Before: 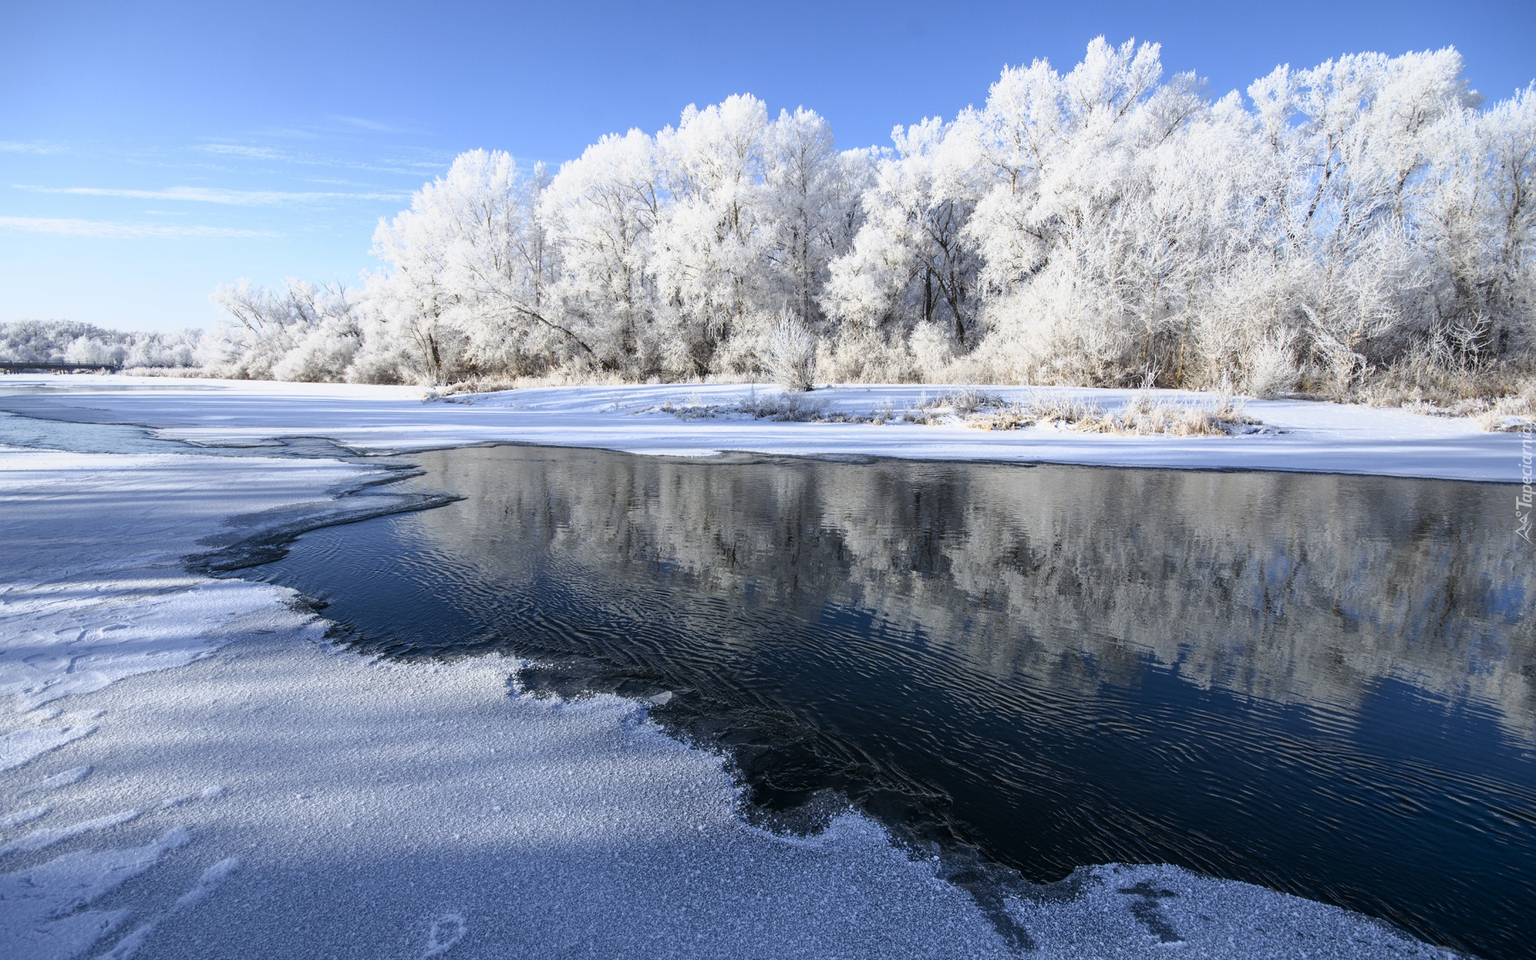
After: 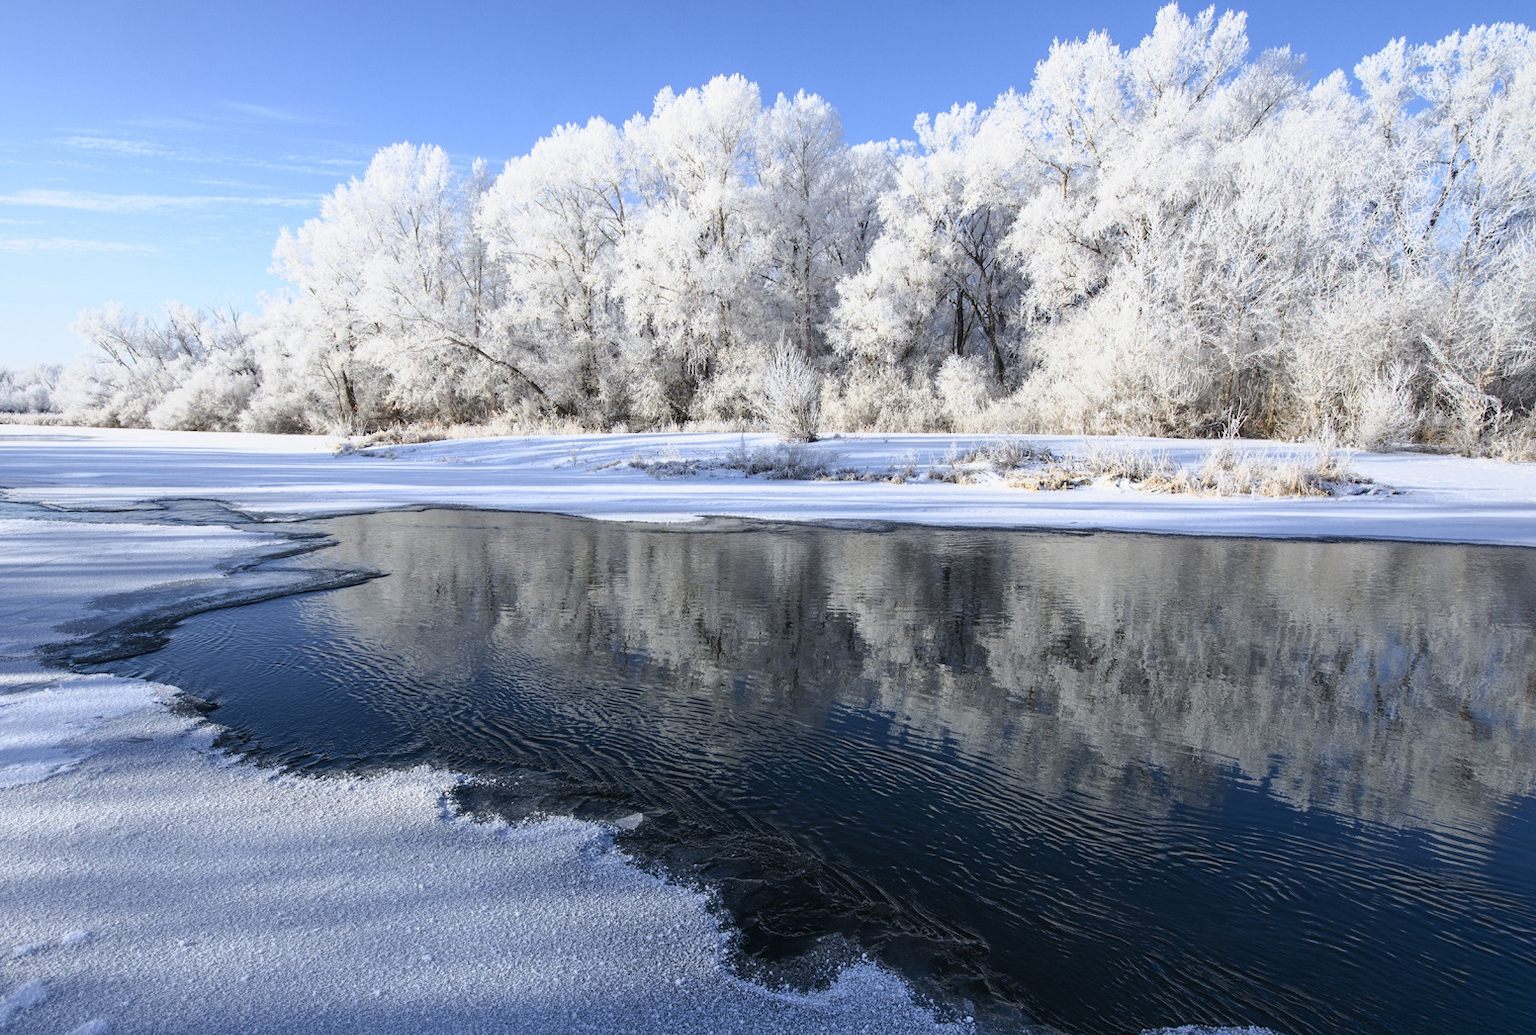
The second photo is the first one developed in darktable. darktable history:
shadows and highlights: shadows 62.92, white point adjustment 0.348, highlights -33.79, compress 84.09%
crop: left 9.915%, top 3.52%, right 9.186%, bottom 9.158%
